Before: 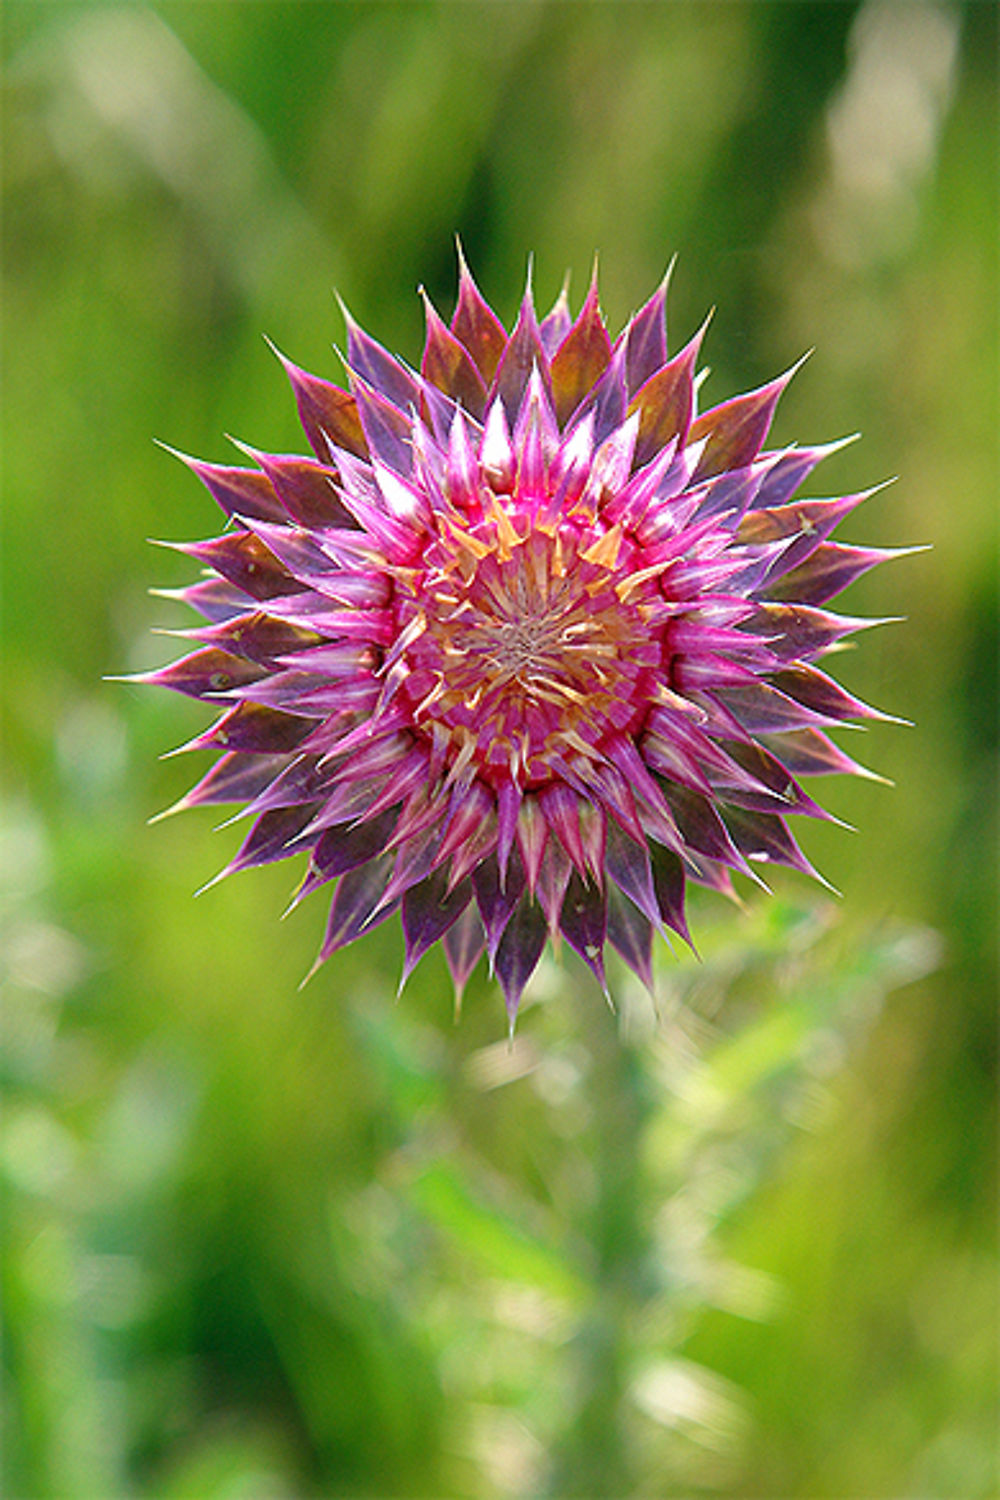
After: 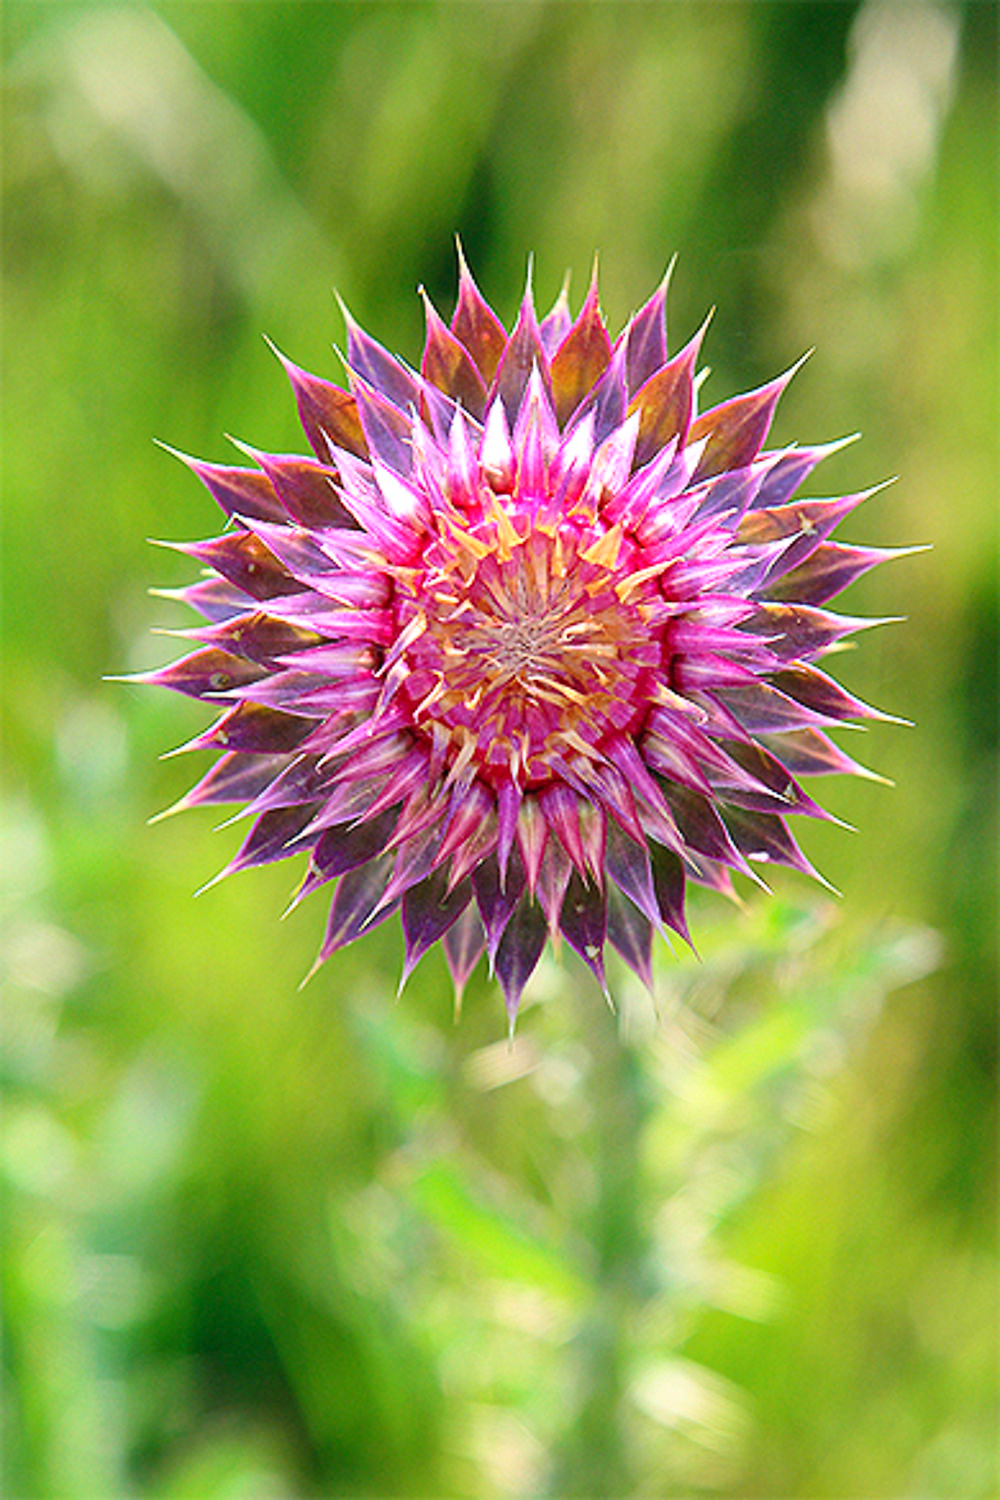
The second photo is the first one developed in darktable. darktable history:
contrast brightness saturation: contrast 0.202, brightness 0.154, saturation 0.135
